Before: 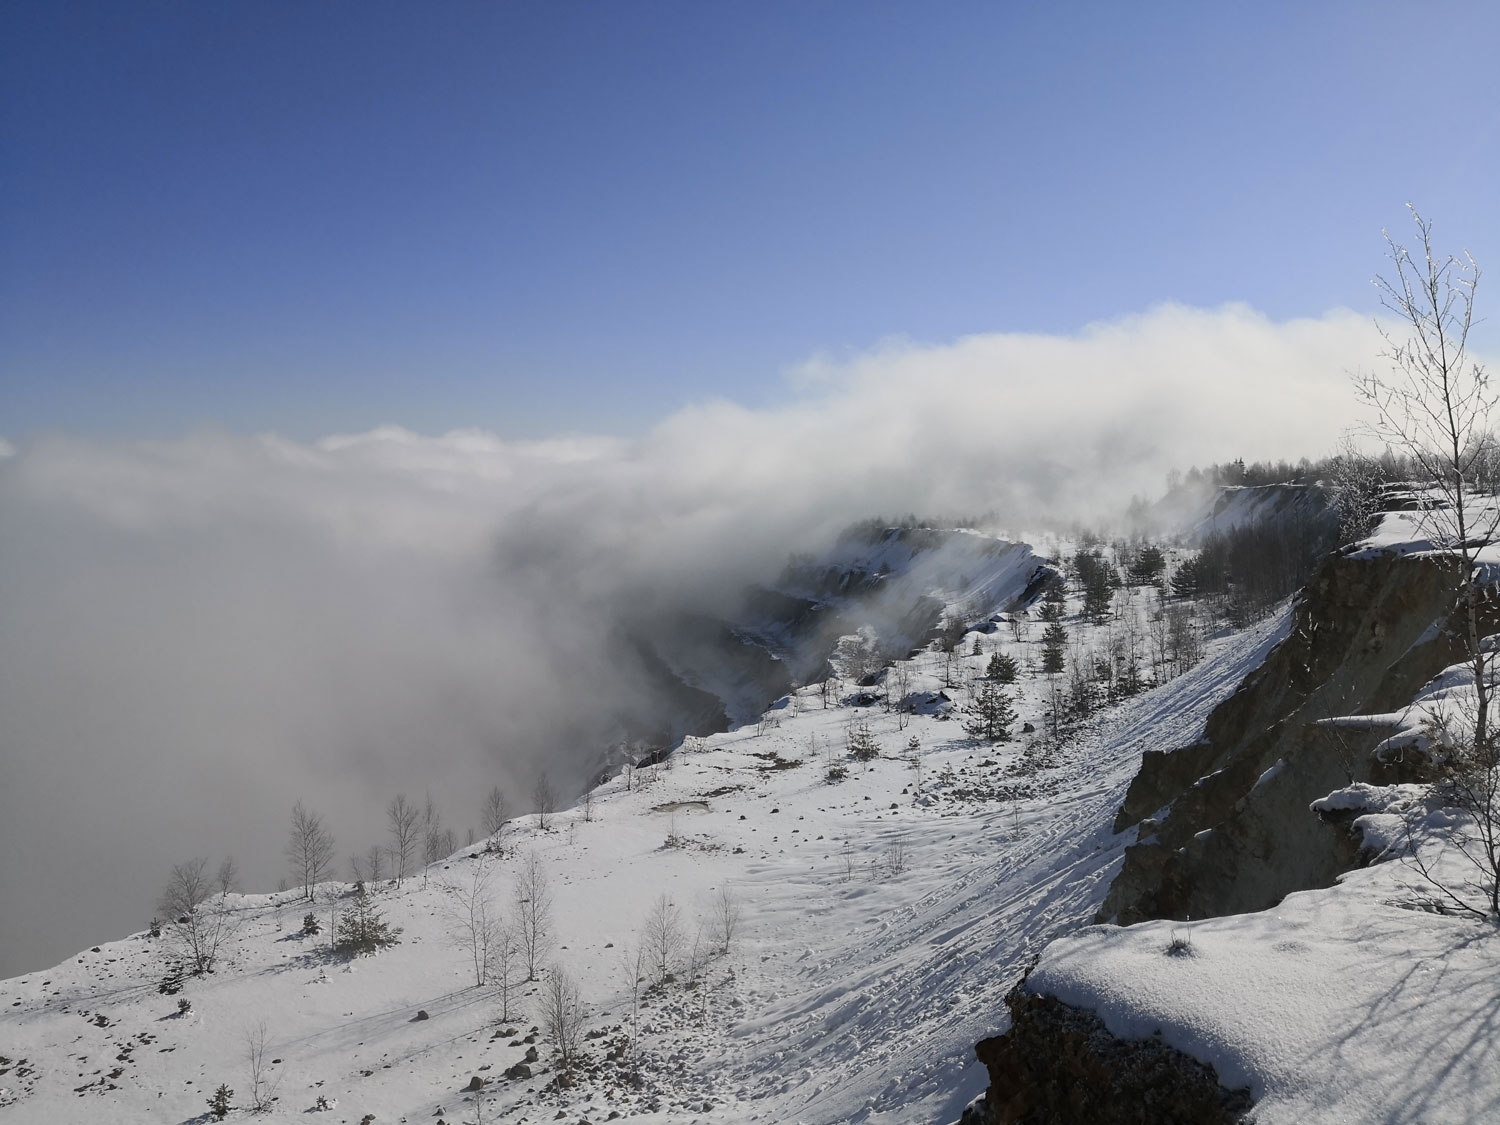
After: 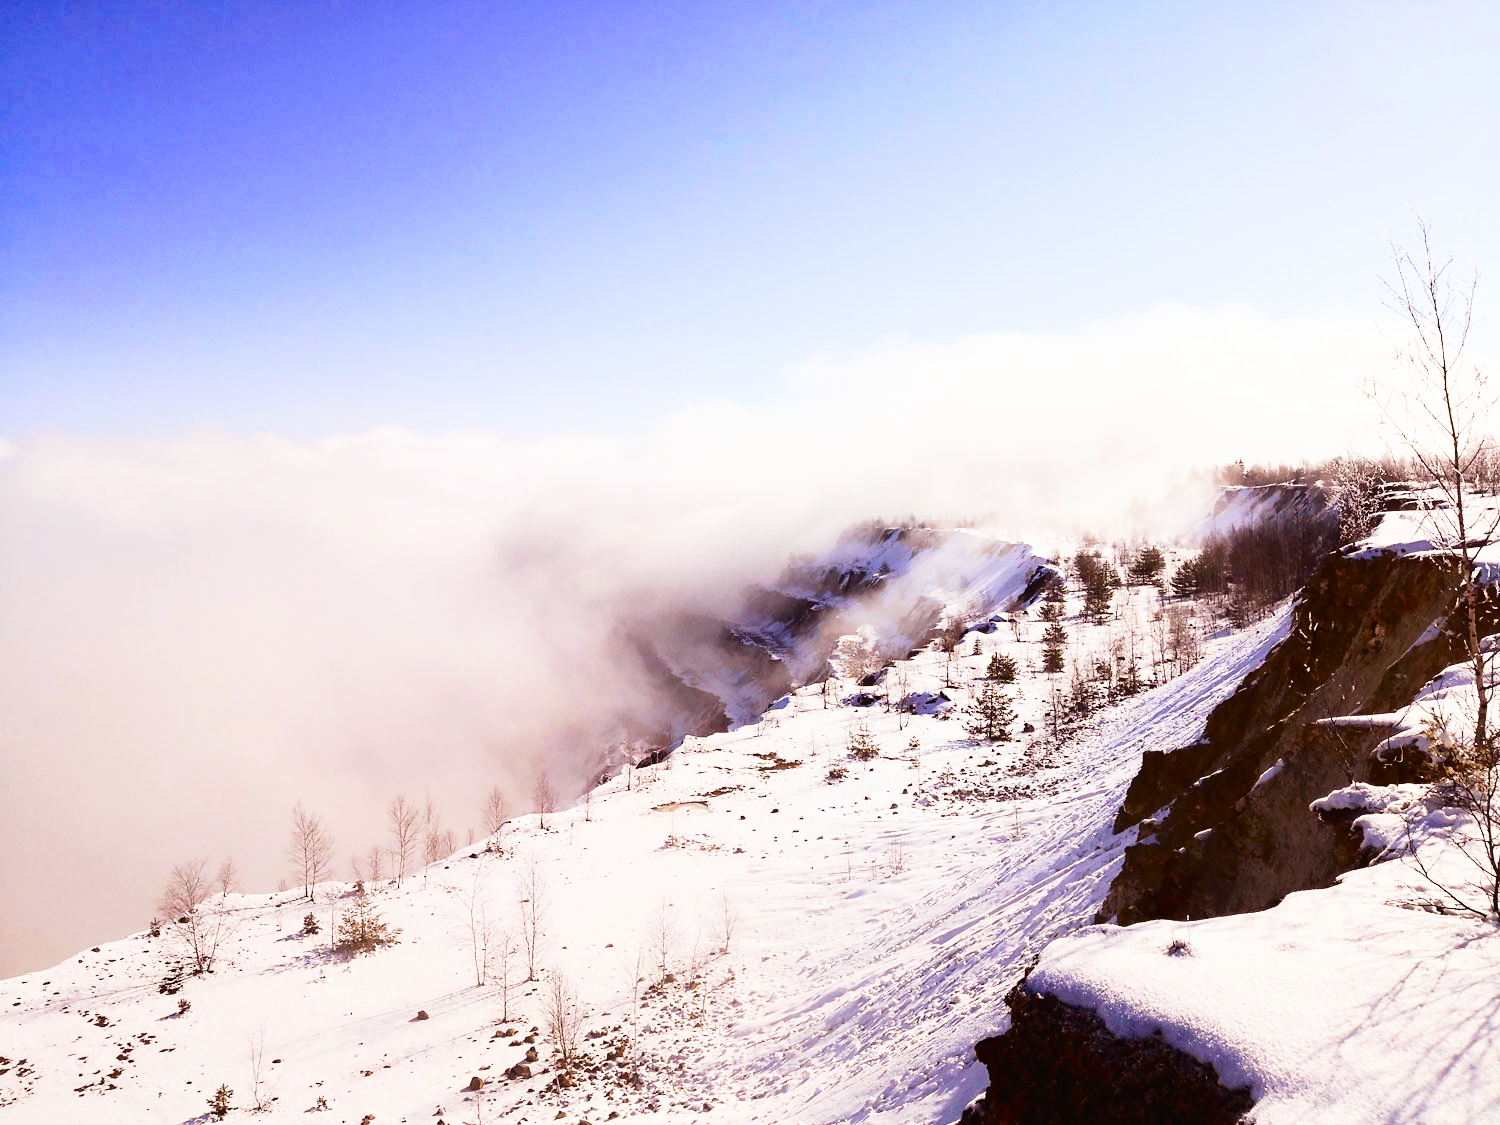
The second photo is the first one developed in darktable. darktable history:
base curve: curves: ch0 [(0, 0) (0.007, 0.004) (0.027, 0.03) (0.046, 0.07) (0.207, 0.54) (0.442, 0.872) (0.673, 0.972) (1, 1)], preserve colors none
color balance rgb: power › chroma 1.524%, power › hue 27.02°, perceptual saturation grading › global saturation 39.022%, perceptual saturation grading › highlights -25.824%, perceptual saturation grading › mid-tones 35.5%, perceptual saturation grading › shadows 35.941%, global vibrance 15.203%
tone curve: curves: ch0 [(0, 0) (0.003, 0.015) (0.011, 0.019) (0.025, 0.027) (0.044, 0.041) (0.069, 0.055) (0.1, 0.079) (0.136, 0.099) (0.177, 0.149) (0.224, 0.216) (0.277, 0.292) (0.335, 0.383) (0.399, 0.474) (0.468, 0.556) (0.543, 0.632) (0.623, 0.711) (0.709, 0.789) (0.801, 0.871) (0.898, 0.944) (1, 1)], color space Lab, independent channels, preserve colors none
